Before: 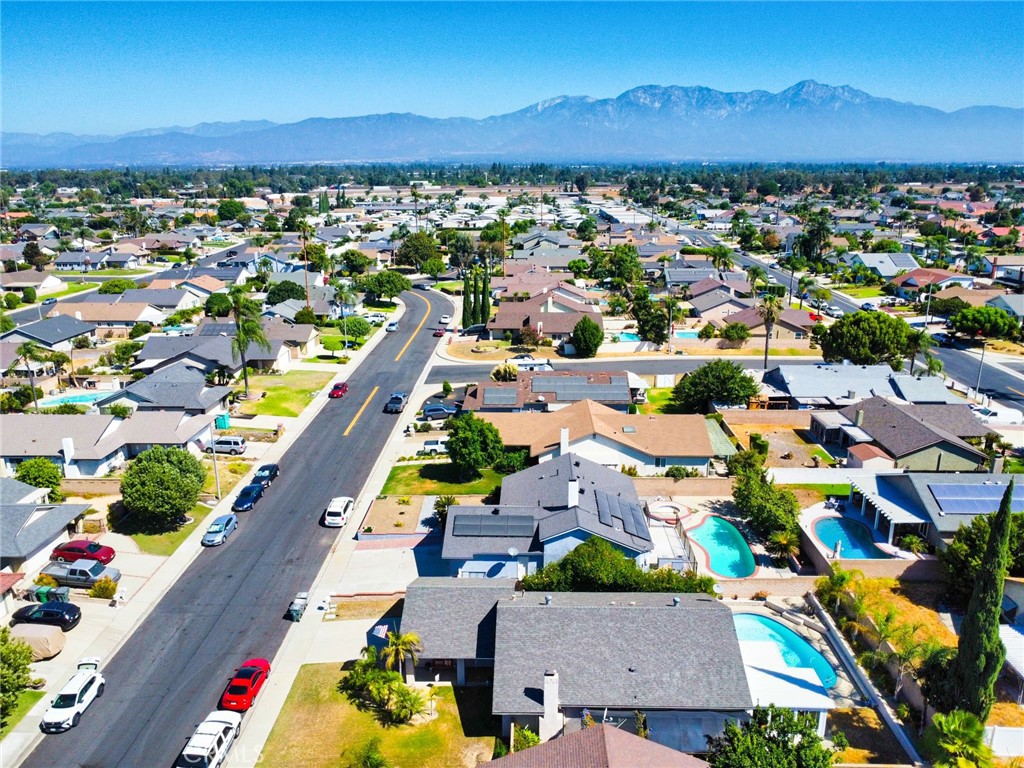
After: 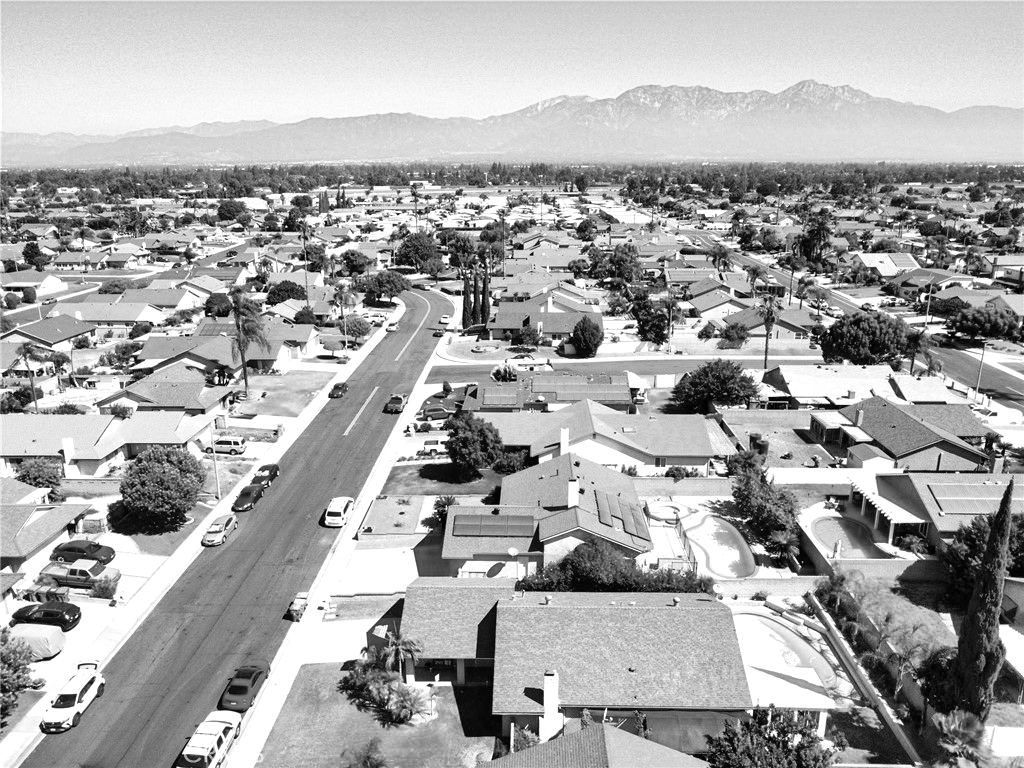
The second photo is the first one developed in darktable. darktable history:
tone equalizer: -8 EV -0.439 EV, -7 EV -0.371 EV, -6 EV -0.301 EV, -5 EV -0.218 EV, -3 EV 0.217 EV, -2 EV 0.308 EV, -1 EV 0.372 EV, +0 EV 0.4 EV
color calibration: output gray [0.22, 0.42, 0.37, 0], illuminant as shot in camera, x 0.358, y 0.373, temperature 4628.91 K
